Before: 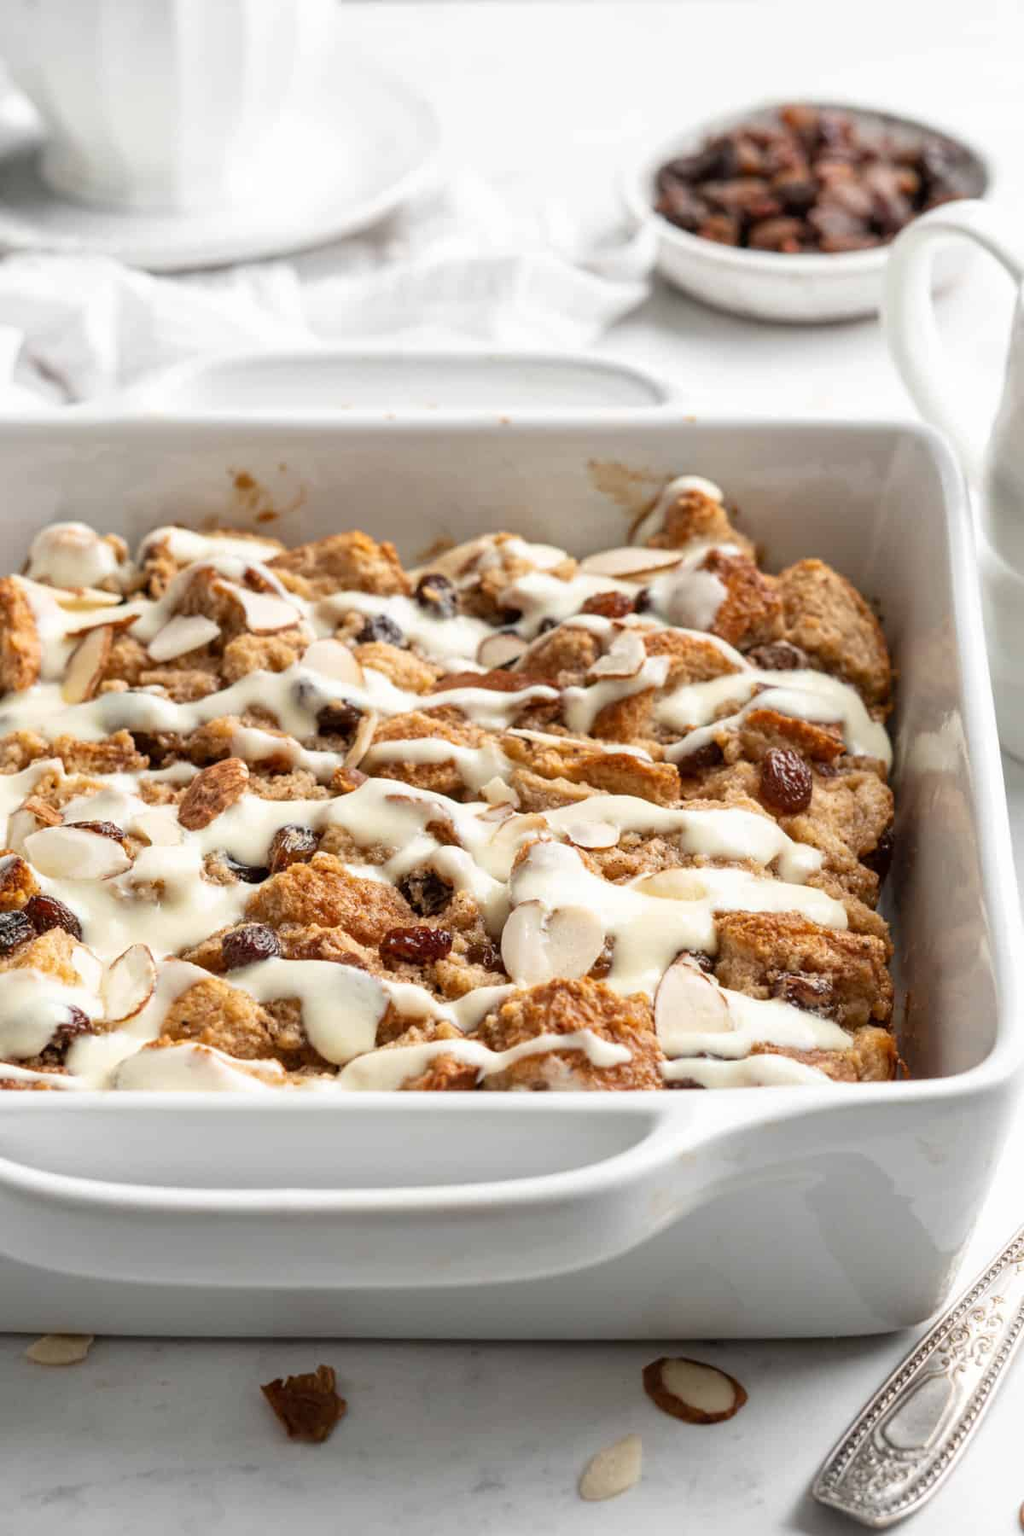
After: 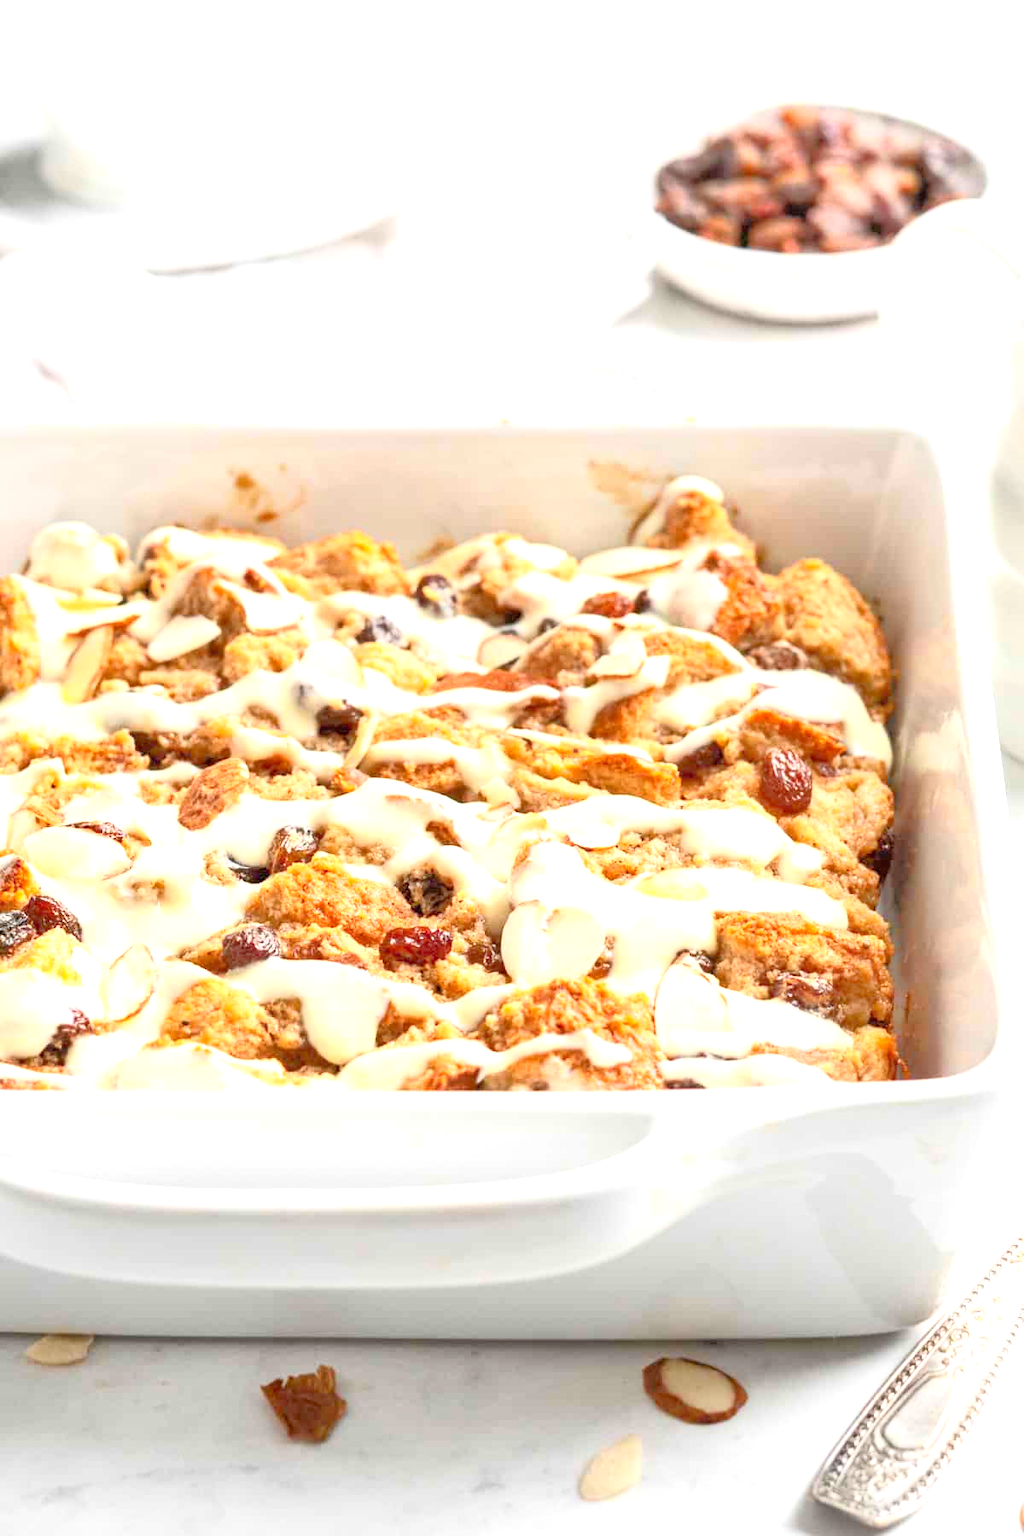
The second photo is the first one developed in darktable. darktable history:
exposure: black level correction 0, exposure 1 EV, compensate highlight preservation false
contrast brightness saturation: contrast 0.2, brightness 0.155, saturation 0.217
tone equalizer: -7 EV 0.155 EV, -6 EV 0.563 EV, -5 EV 1.17 EV, -4 EV 1.3 EV, -3 EV 1.14 EV, -2 EV 0.6 EV, -1 EV 0.159 EV
